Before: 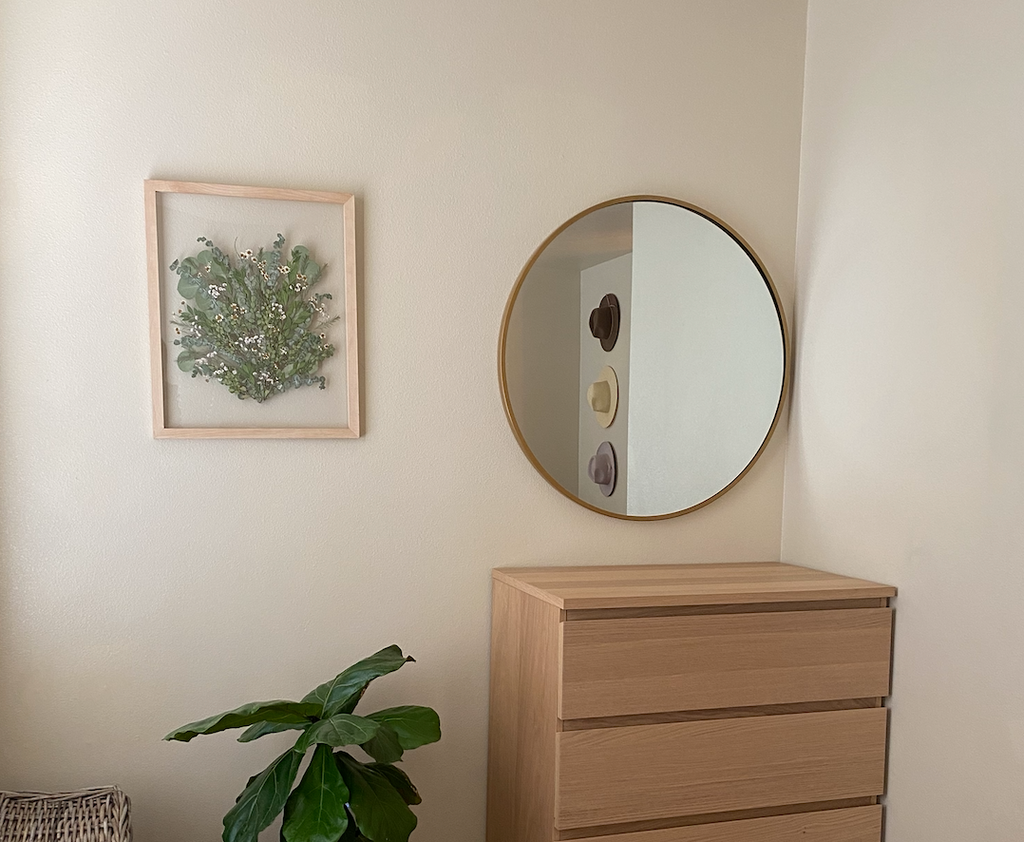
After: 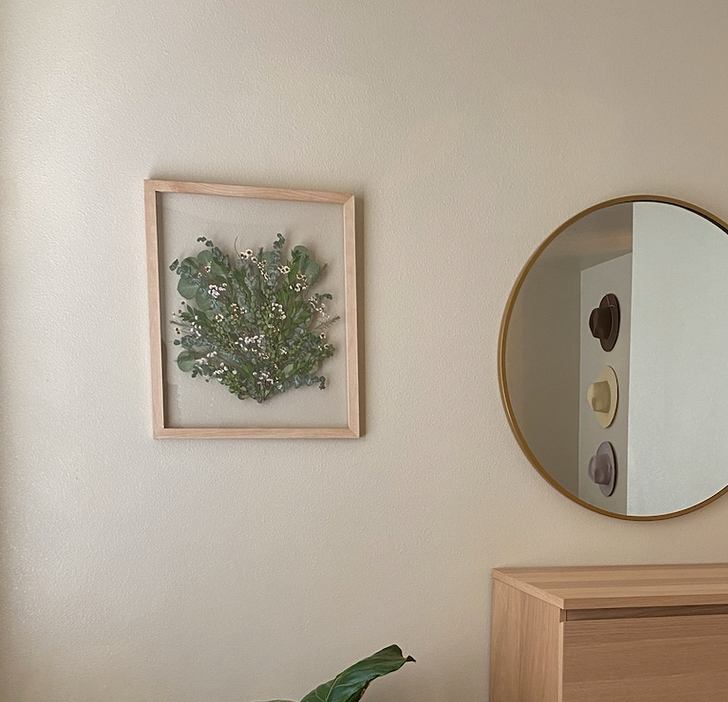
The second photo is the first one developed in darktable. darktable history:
crop: right 28.885%, bottom 16.626%
shadows and highlights: soften with gaussian
